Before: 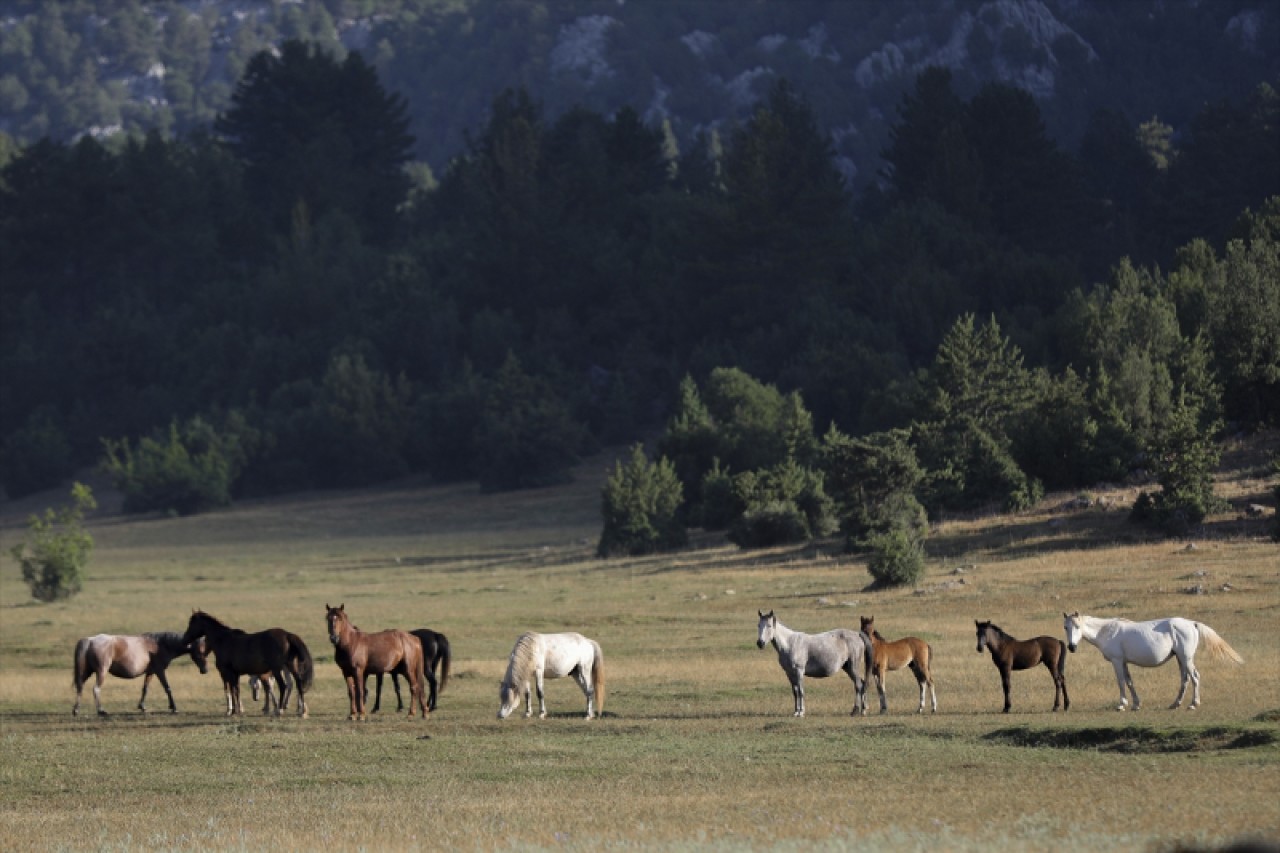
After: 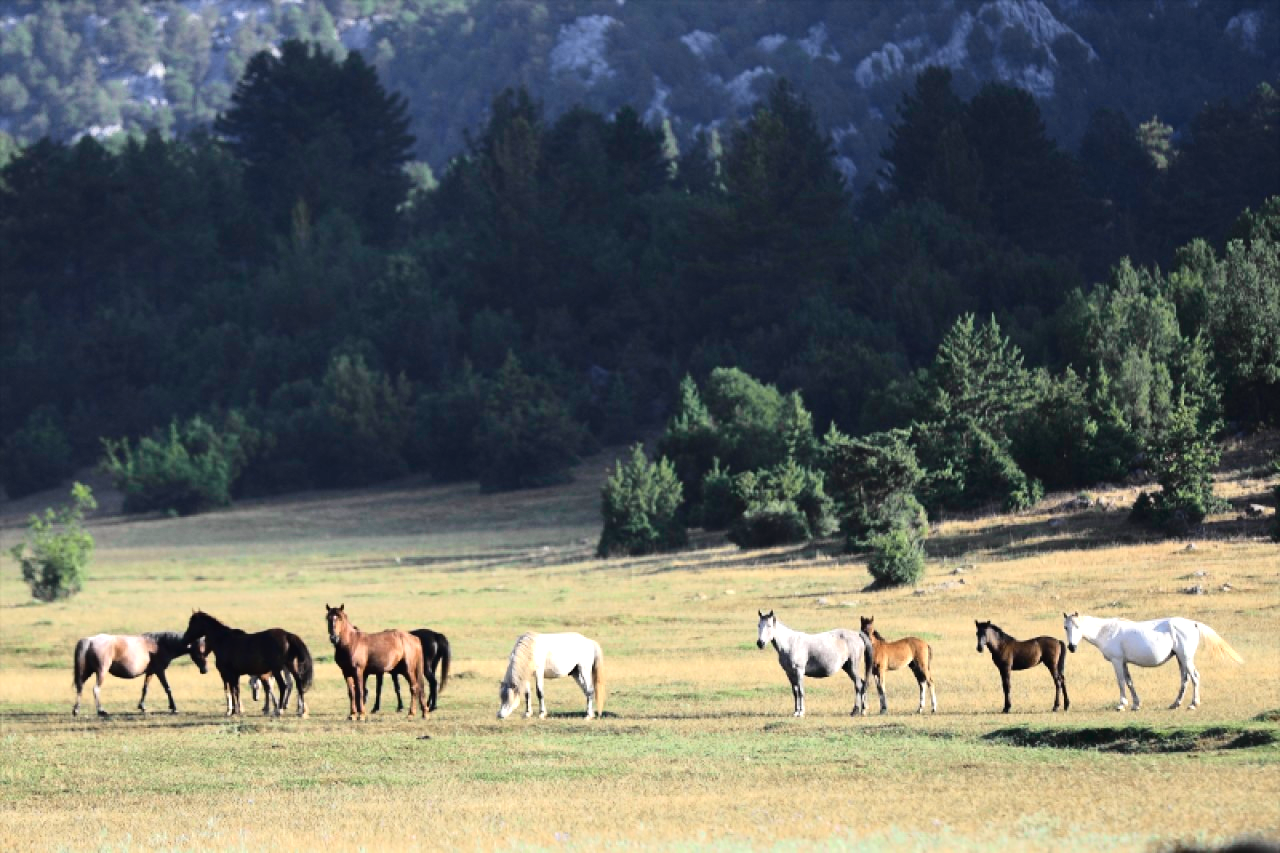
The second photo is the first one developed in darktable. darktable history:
exposure: black level correction 0.001, exposure 1 EV, compensate highlight preservation false
tone curve: curves: ch0 [(0, 0.029) (0.099, 0.082) (0.264, 0.253) (0.447, 0.481) (0.678, 0.721) (0.828, 0.857) (0.992, 0.94)]; ch1 [(0, 0) (0.311, 0.266) (0.411, 0.374) (0.481, 0.458) (0.501, 0.499) (0.514, 0.512) (0.575, 0.577) (0.643, 0.648) (0.682, 0.674) (0.802, 0.812) (1, 1)]; ch2 [(0, 0) (0.259, 0.207) (0.323, 0.311) (0.376, 0.353) (0.463, 0.456) (0.498, 0.498) (0.524, 0.512) (0.574, 0.582) (0.648, 0.653) (0.768, 0.728) (1, 1)], color space Lab, independent channels, preserve colors none
tone equalizer: -8 EV -0.417 EV, -7 EV -0.389 EV, -6 EV -0.333 EV, -5 EV -0.222 EV, -3 EV 0.222 EV, -2 EV 0.333 EV, -1 EV 0.389 EV, +0 EV 0.417 EV, edges refinement/feathering 500, mask exposure compensation -1.57 EV, preserve details no
